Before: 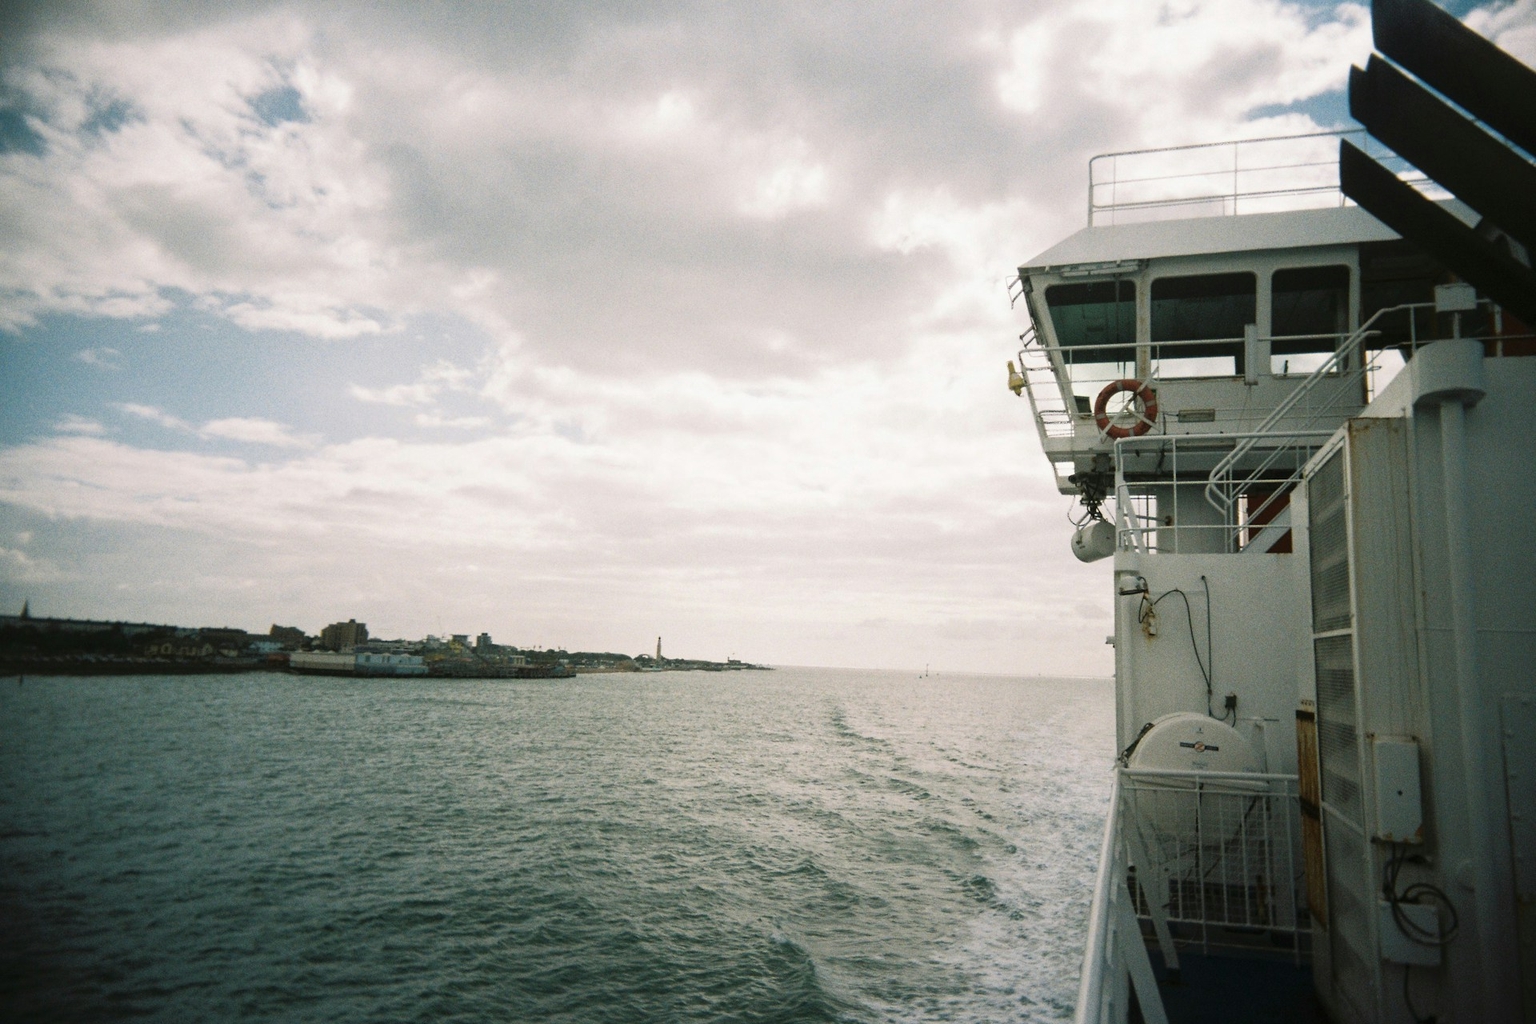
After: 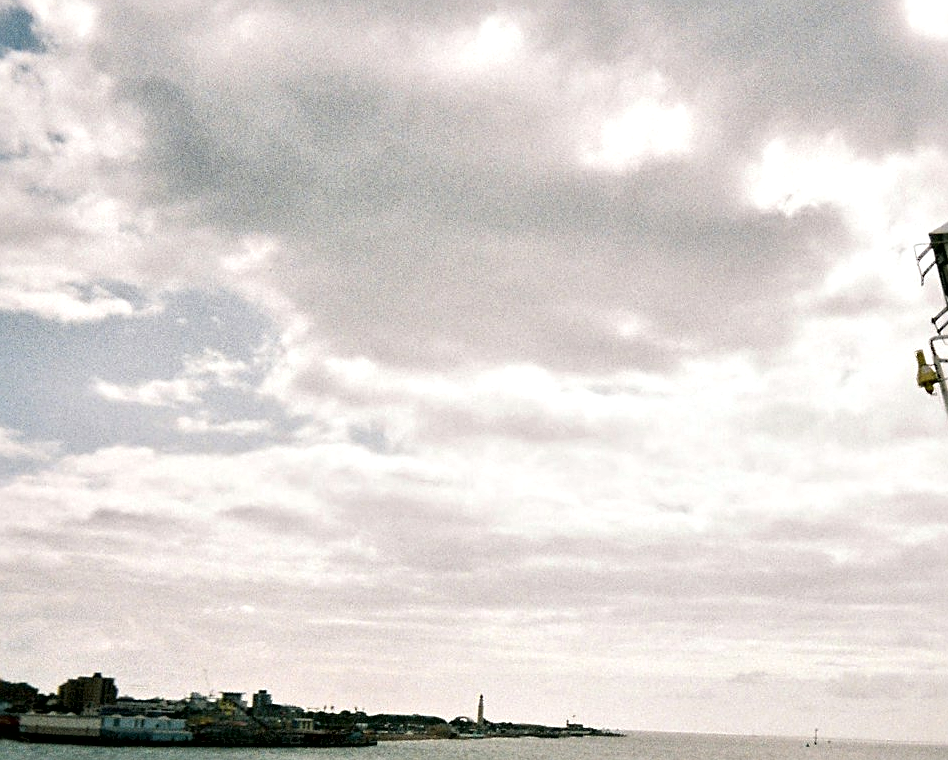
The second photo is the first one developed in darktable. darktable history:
local contrast: mode bilateral grid, contrast 21, coarseness 49, detail 149%, midtone range 0.2
sharpen: on, module defaults
crop: left 17.878%, top 7.919%, right 32.729%, bottom 32.701%
tone equalizer: on, module defaults
contrast equalizer: octaves 7, y [[0.6 ×6], [0.55 ×6], [0 ×6], [0 ×6], [0 ×6]]
